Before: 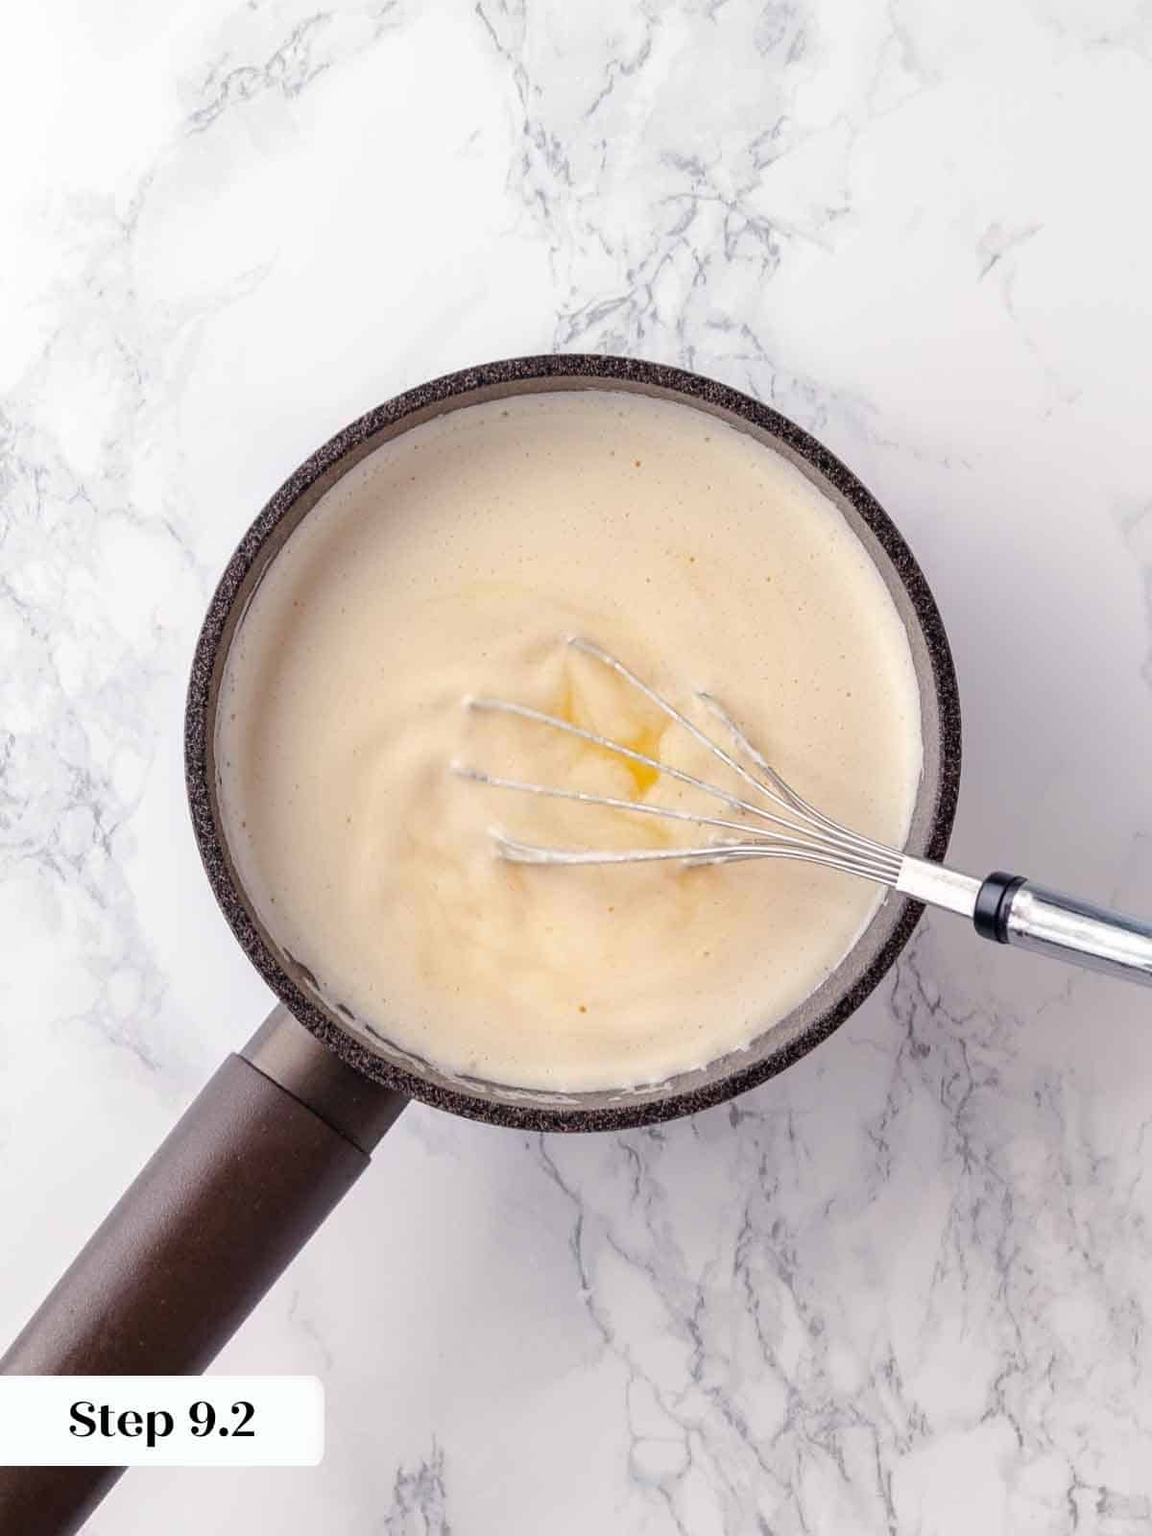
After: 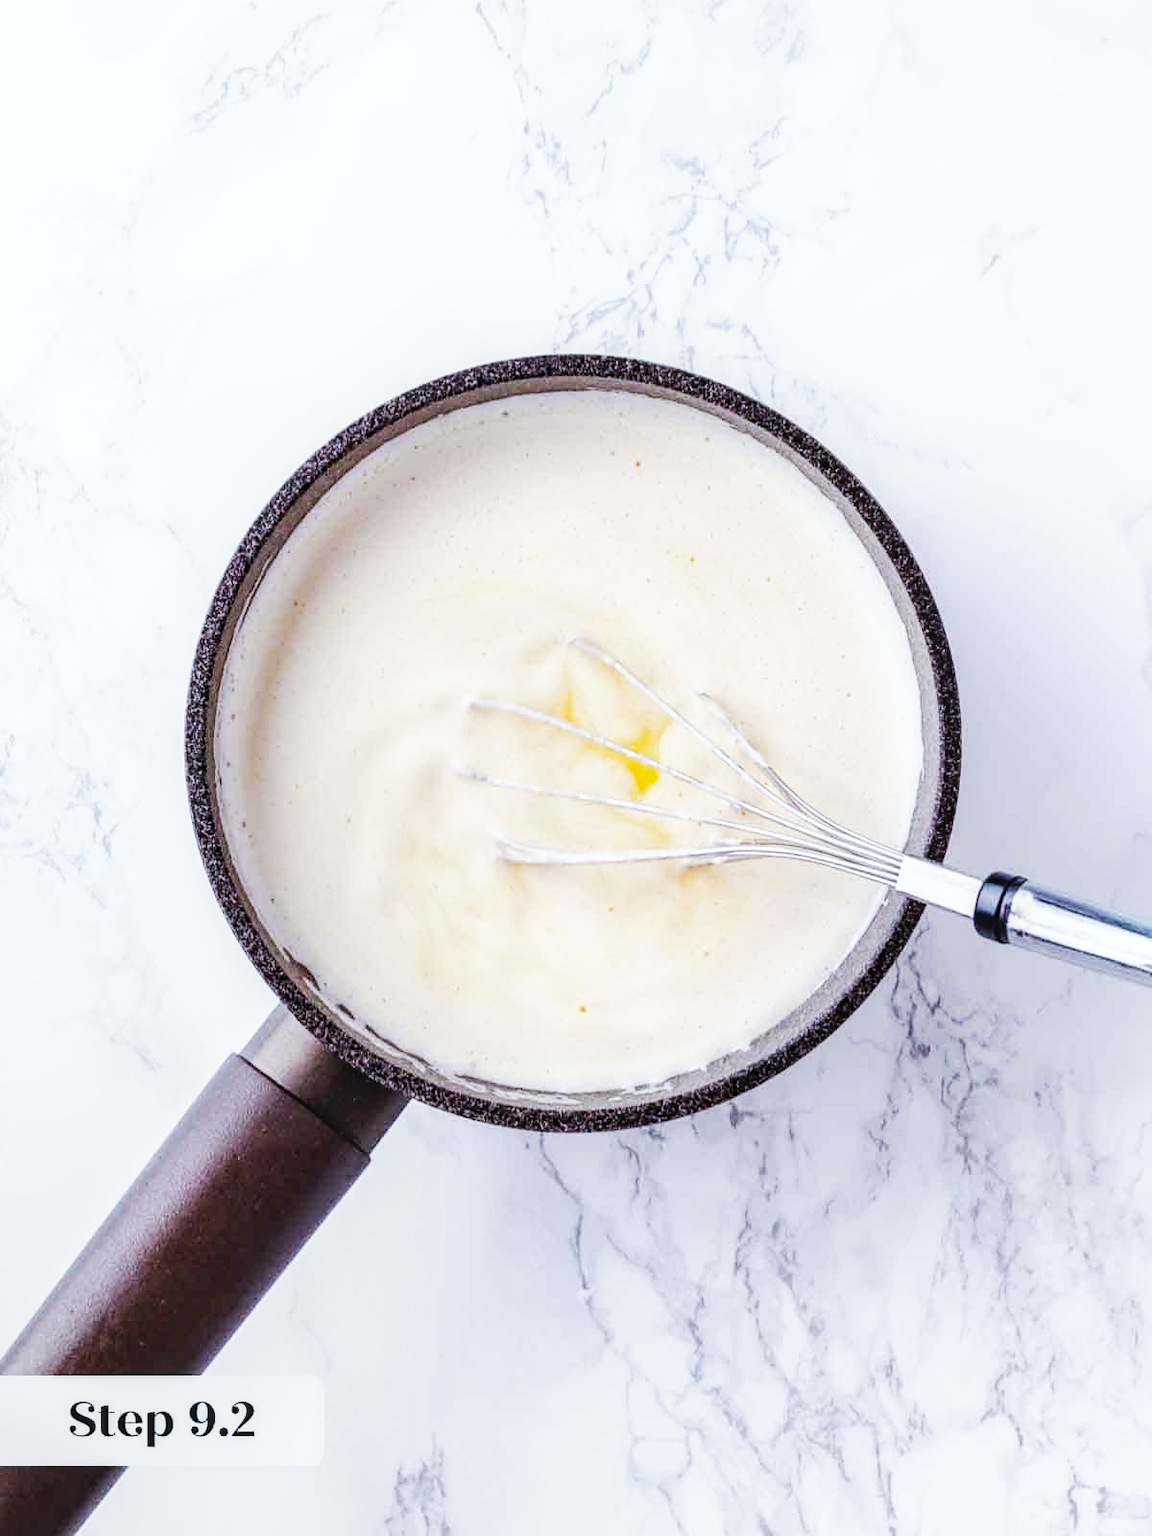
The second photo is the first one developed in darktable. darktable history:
local contrast: on, module defaults
base curve: curves: ch0 [(0, 0) (0.007, 0.004) (0.027, 0.03) (0.046, 0.07) (0.207, 0.54) (0.442, 0.872) (0.673, 0.972) (1, 1)], preserve colors none
exposure: exposure -0.462 EV, compensate highlight preservation false
white balance: red 0.924, blue 1.095
